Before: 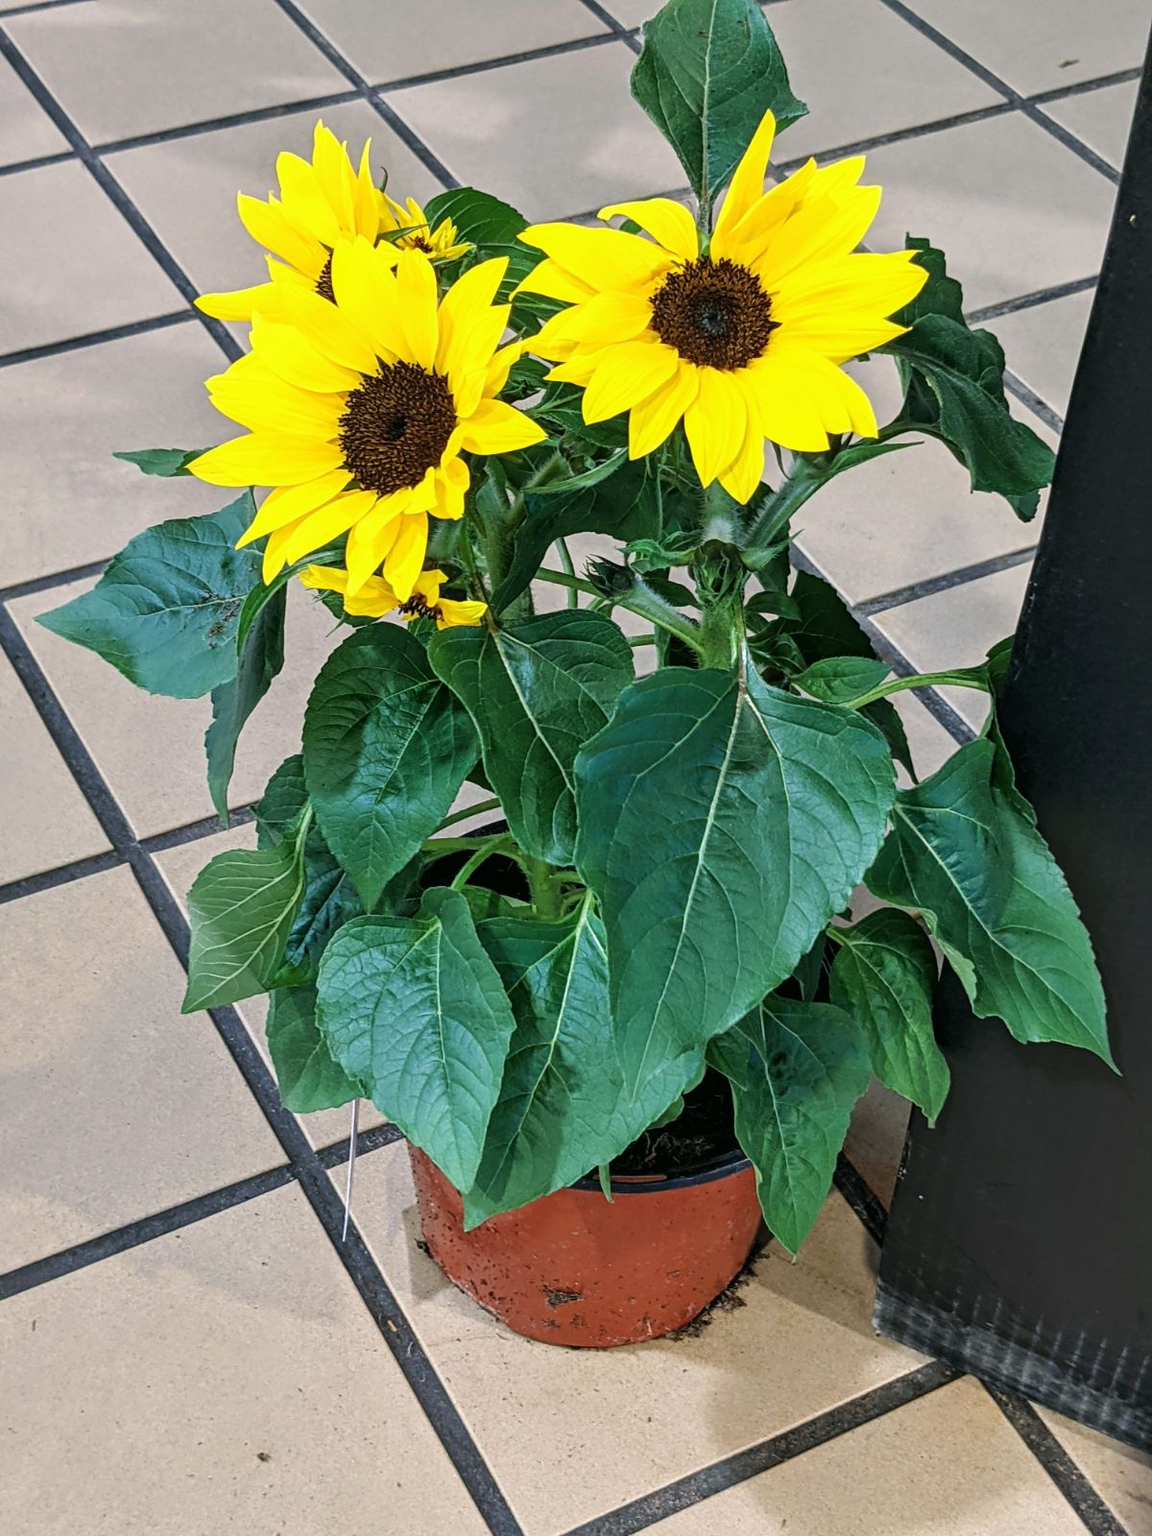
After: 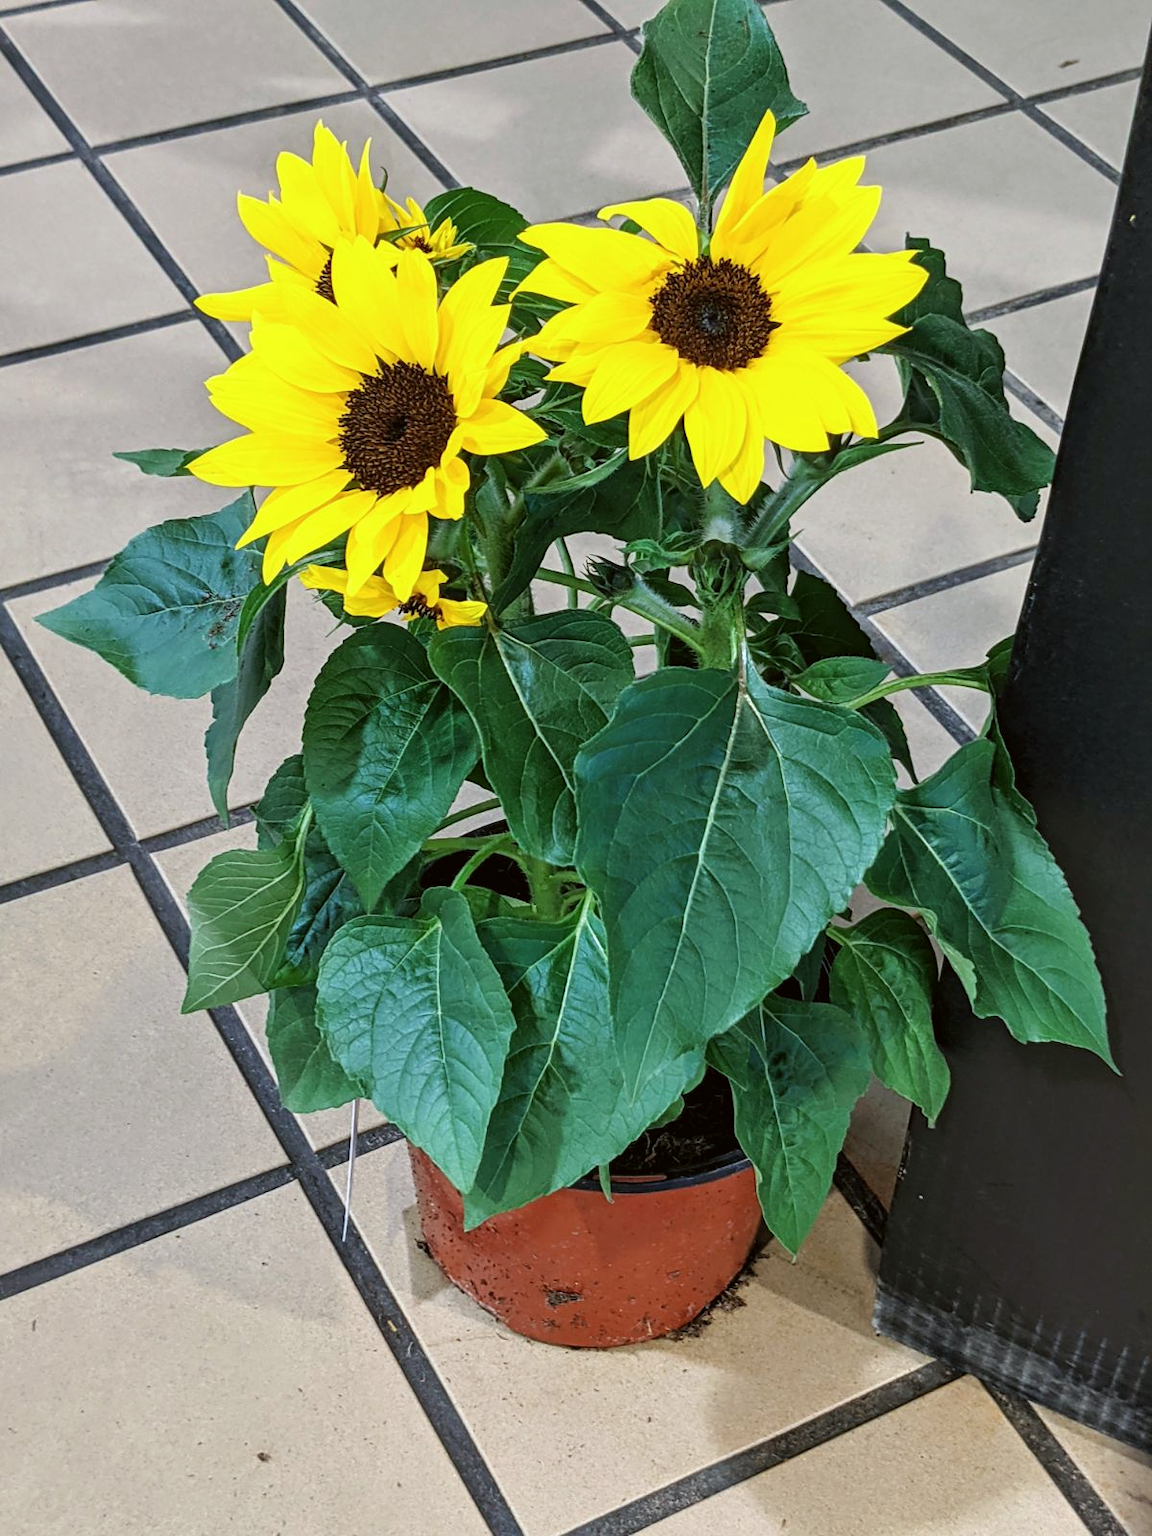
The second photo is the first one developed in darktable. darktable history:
color correction: highlights a* -2.73, highlights b* -2.09, shadows a* 2.41, shadows b* 2.73
tone equalizer: -8 EV 0.06 EV, smoothing diameter 25%, edges refinement/feathering 10, preserve details guided filter
